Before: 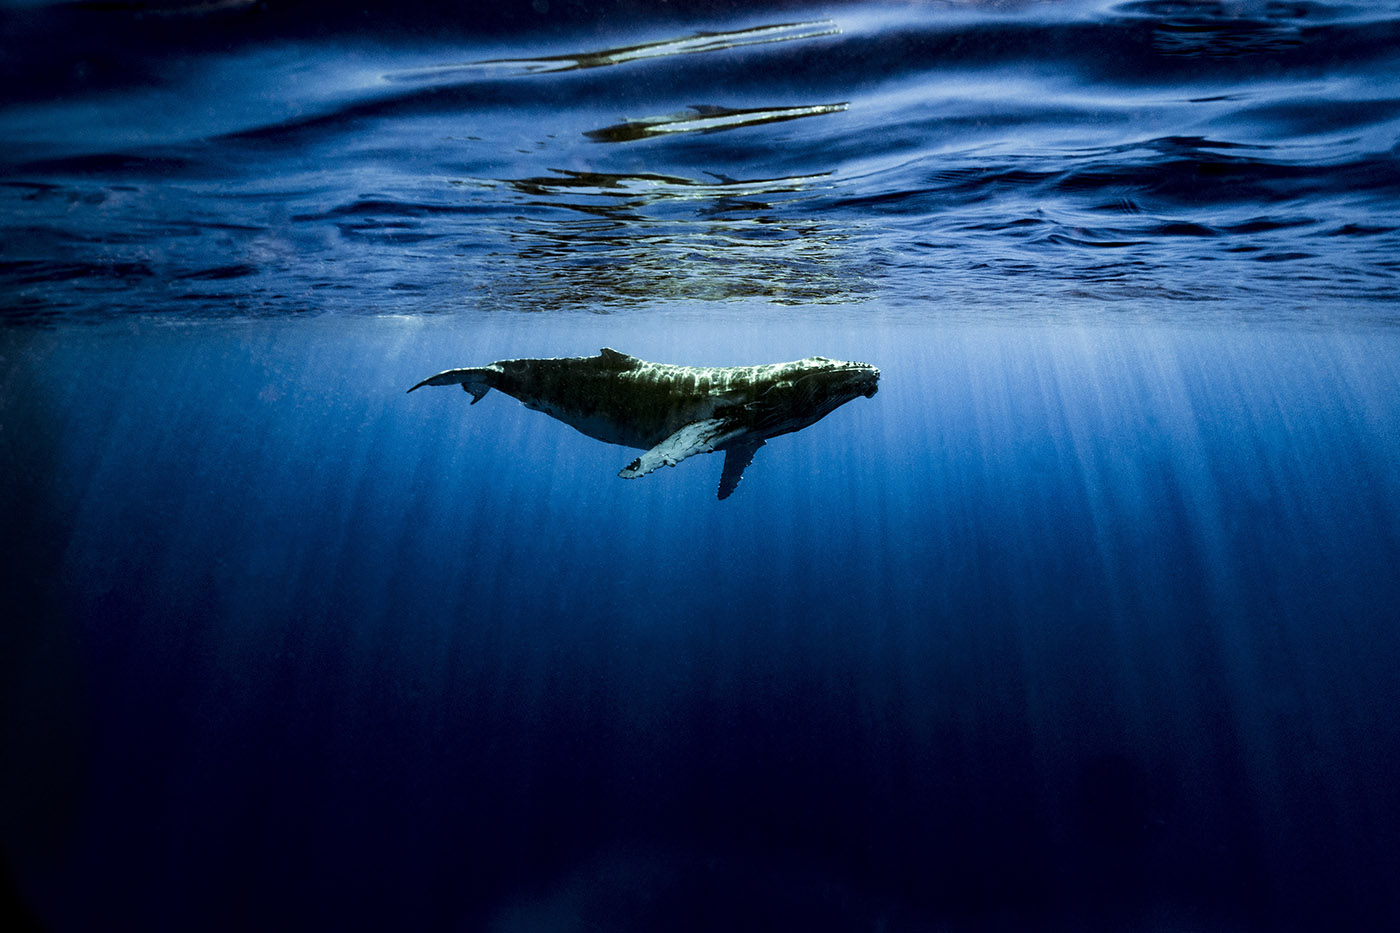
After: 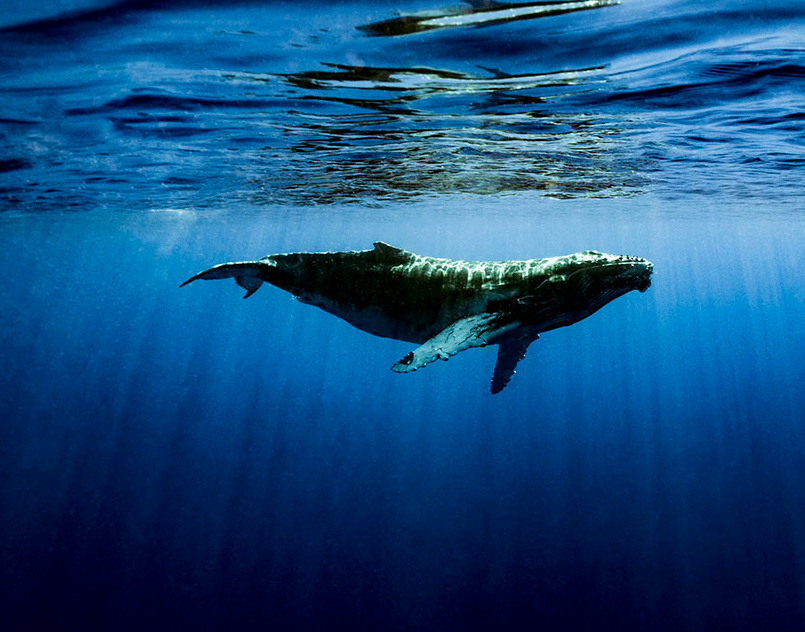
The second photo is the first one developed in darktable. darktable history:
crop: left 16.227%, top 11.416%, right 26.222%, bottom 20.815%
